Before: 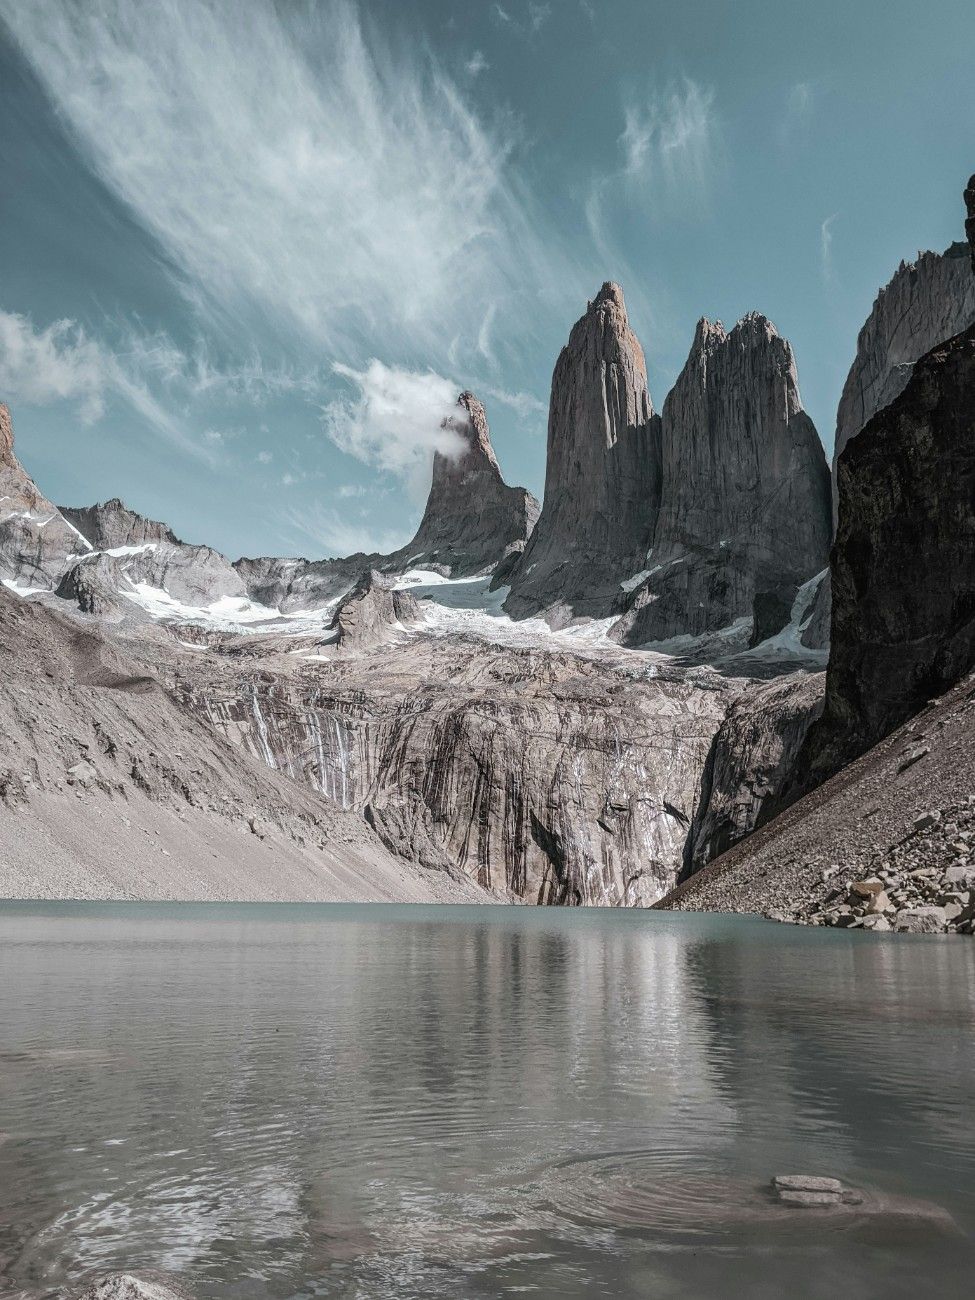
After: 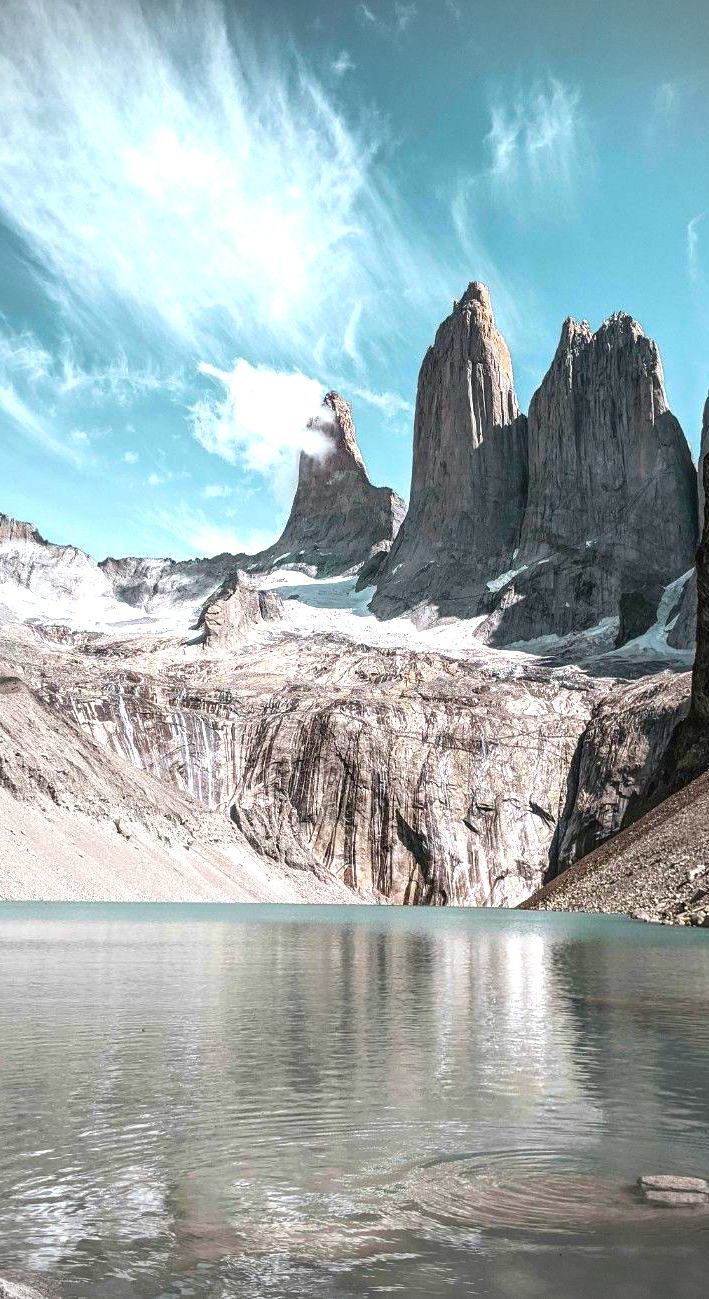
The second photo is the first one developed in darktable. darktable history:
crop: left 13.812%, right 13.421%
color balance rgb: perceptual saturation grading › global saturation 40.949%, perceptual brilliance grading › global brilliance 29.774%, global vibrance 19.552%
vignetting: dithering 8-bit output
